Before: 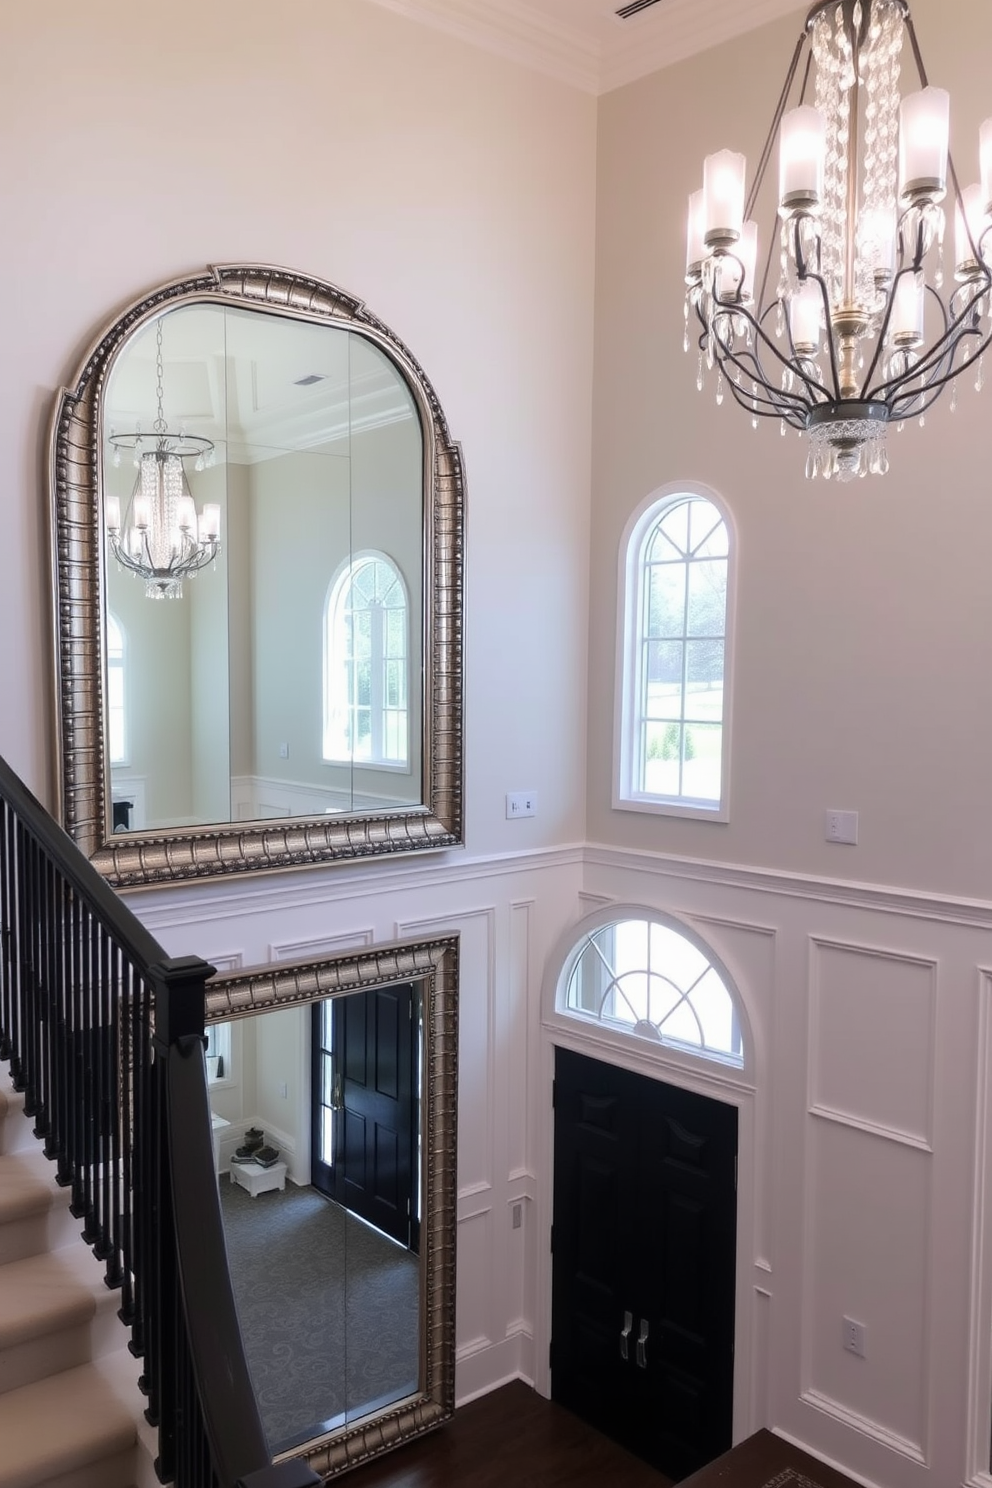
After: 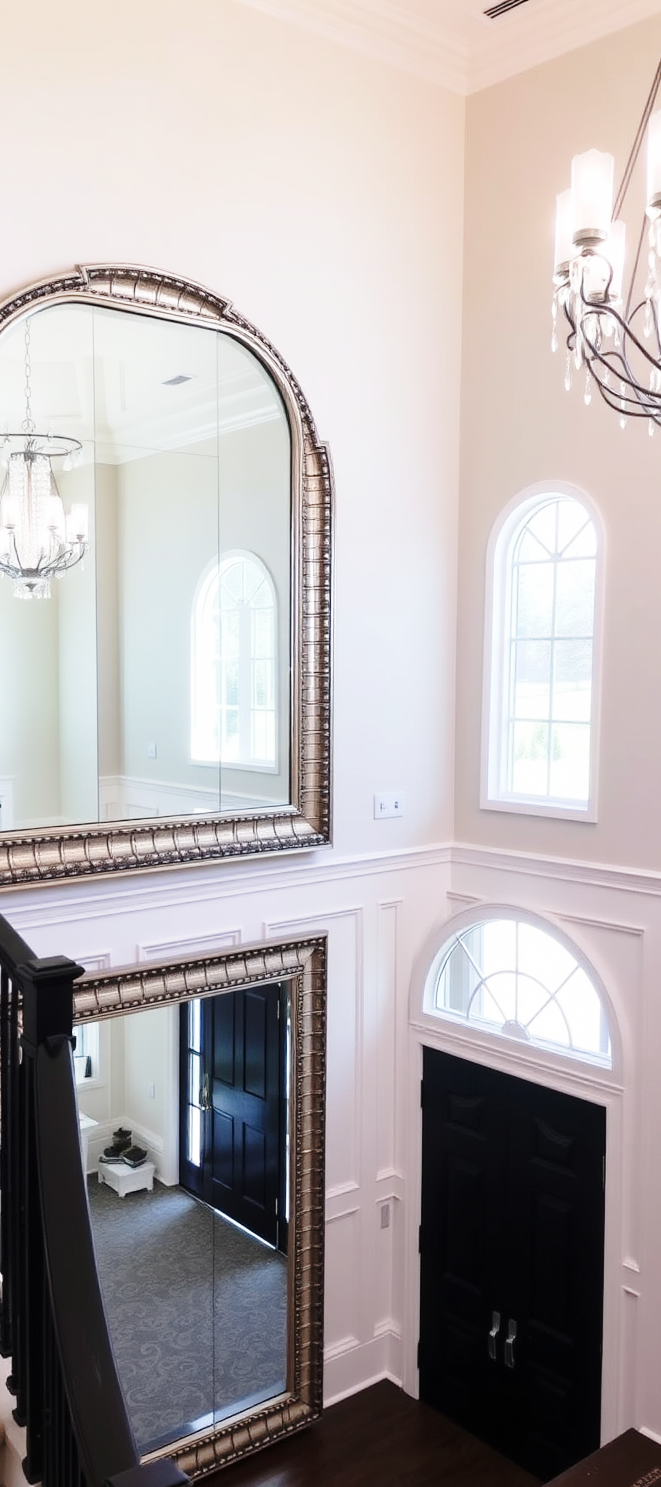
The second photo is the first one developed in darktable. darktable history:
base curve: curves: ch0 [(0, 0) (0.028, 0.03) (0.121, 0.232) (0.46, 0.748) (0.859, 0.968) (1, 1)], preserve colors none
crop and rotate: left 13.409%, right 19.924%
